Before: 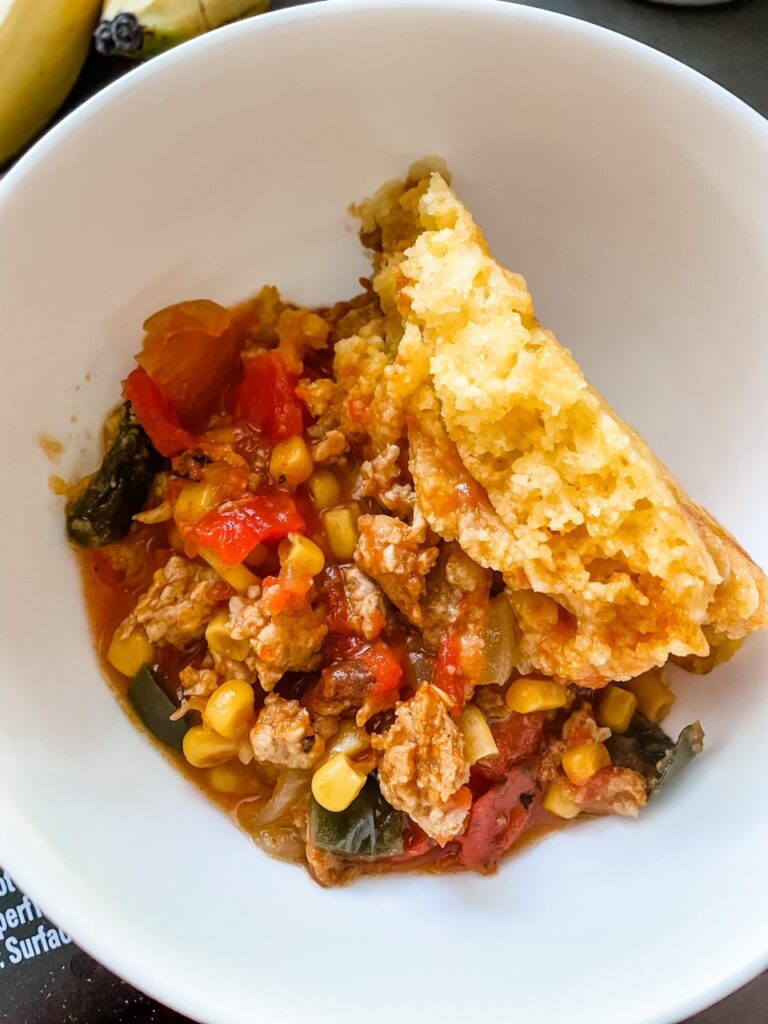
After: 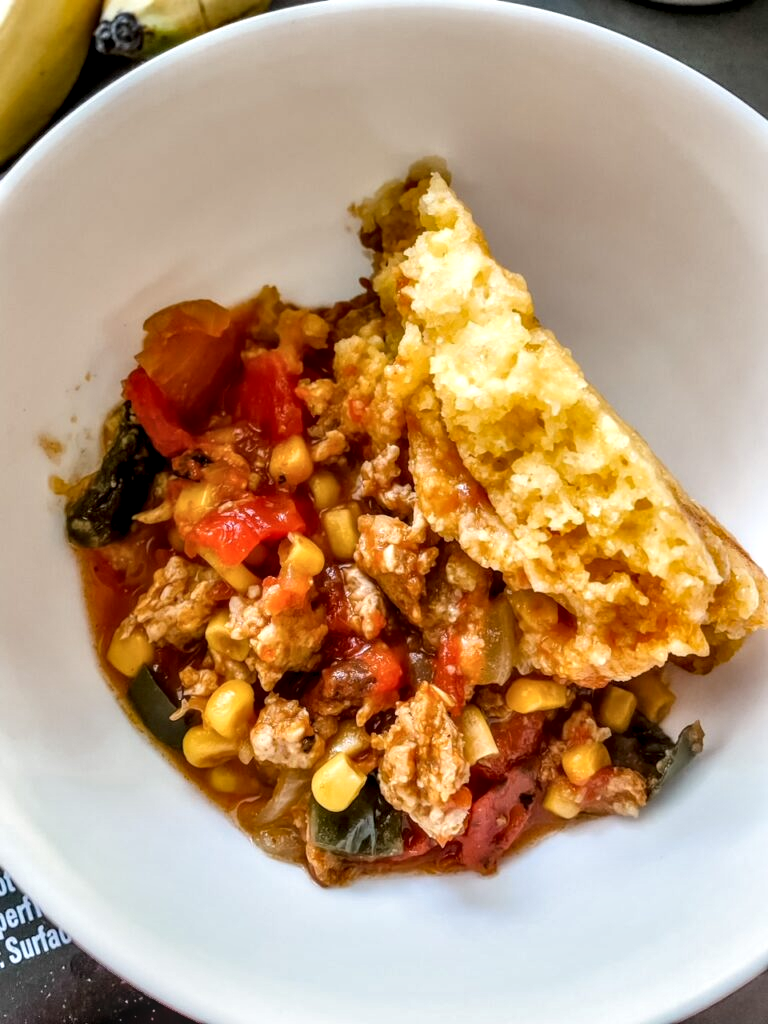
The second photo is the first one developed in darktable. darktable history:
contrast equalizer: octaves 7, y [[0.536, 0.565, 0.581, 0.516, 0.52, 0.491], [0.5 ×6], [0.5 ×6], [0 ×6], [0 ×6]]
shadows and highlights: shadows 31.63, highlights -31.58, soften with gaussian
local contrast: on, module defaults
